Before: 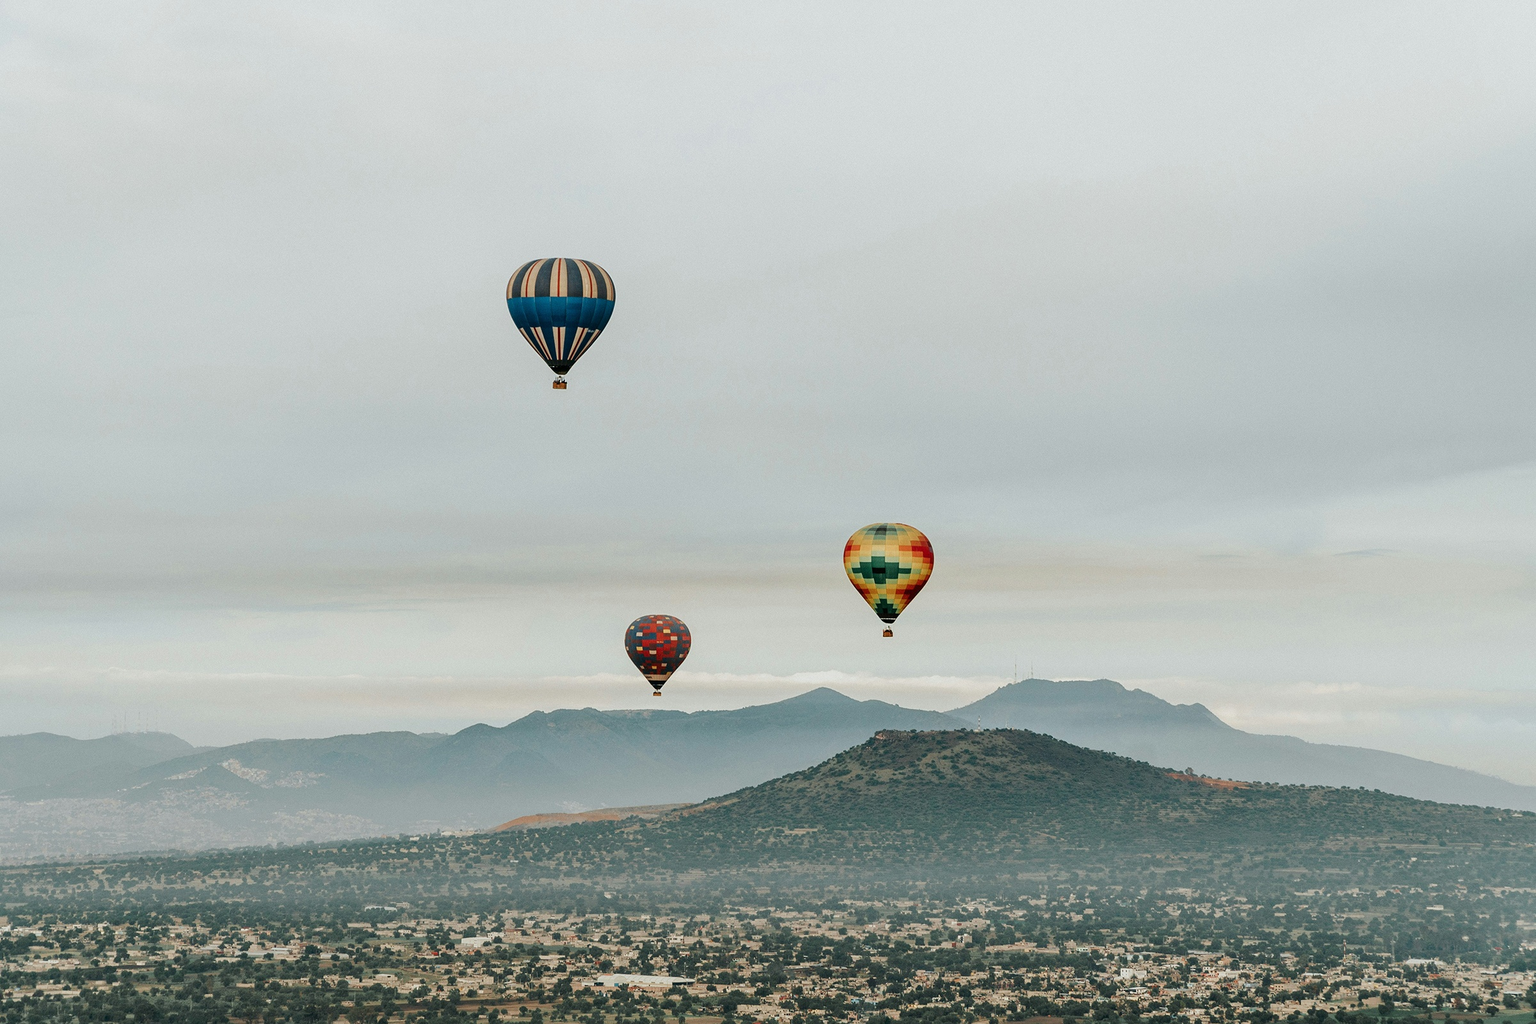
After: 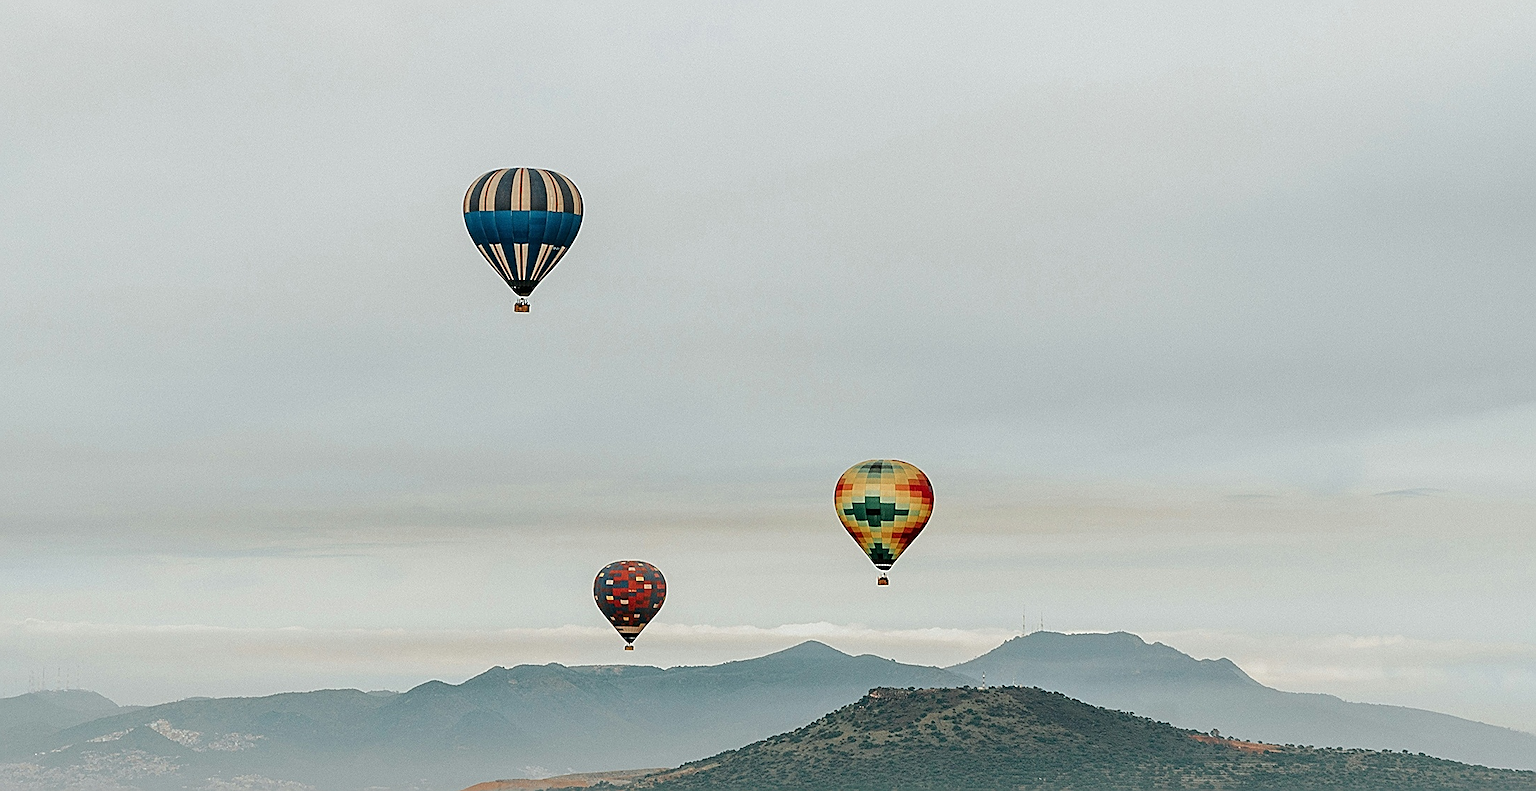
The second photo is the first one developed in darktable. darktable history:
exposure: compensate highlight preservation false
crop: left 5.596%, top 10.314%, right 3.534%, bottom 19.395%
sharpen: amount 1
